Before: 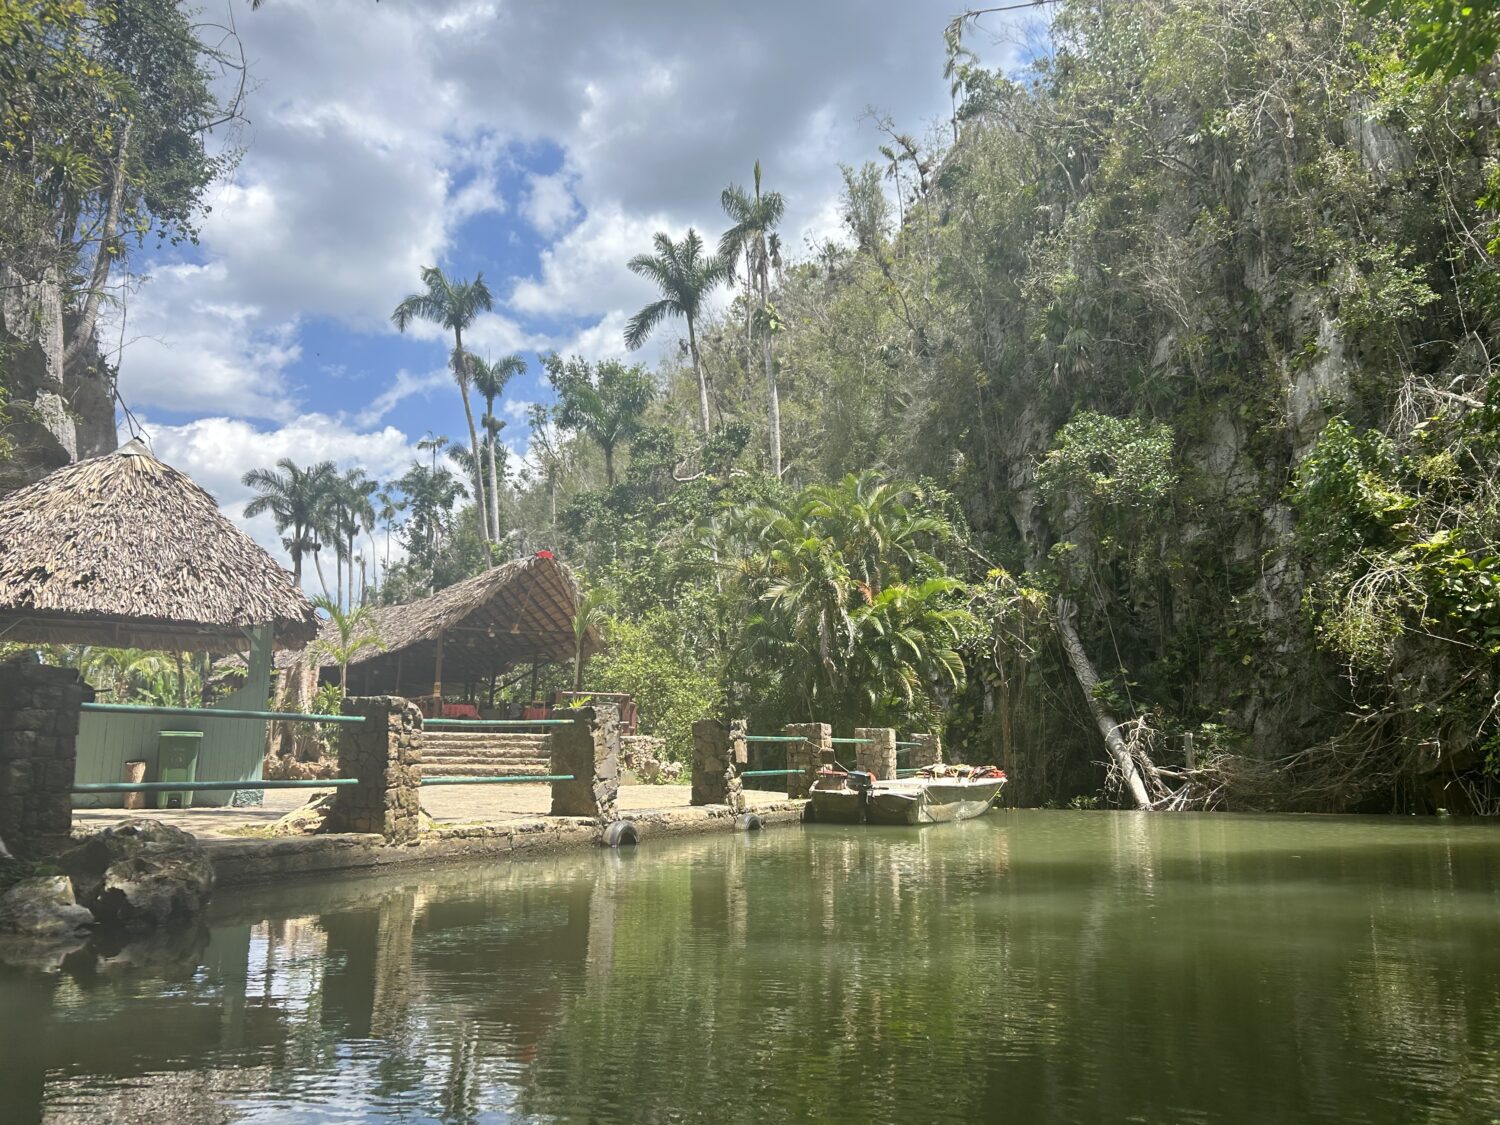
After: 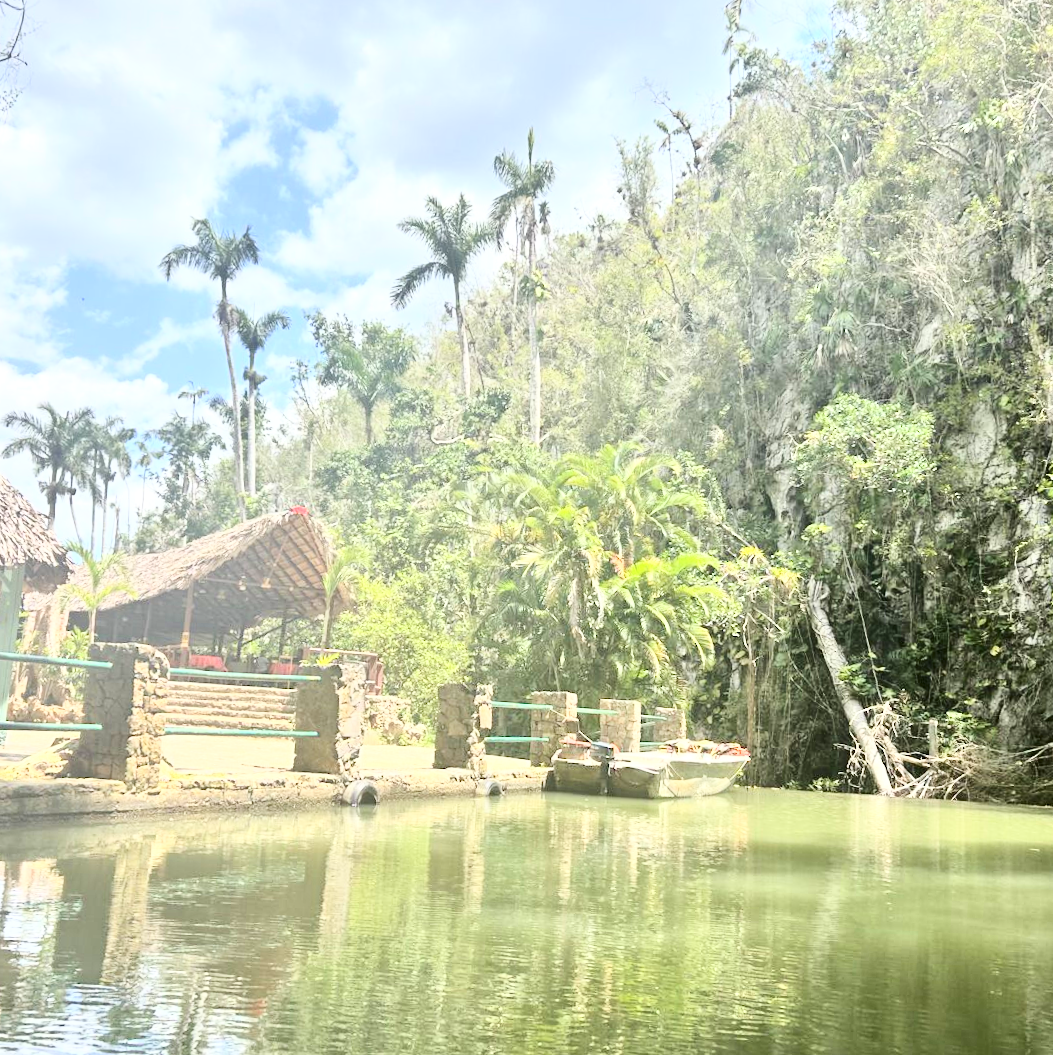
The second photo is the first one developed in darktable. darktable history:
base curve: curves: ch0 [(0, 0) (0.579, 0.807) (1, 1)]
contrast brightness saturation: contrast 0.291
crop and rotate: angle -2.87°, left 14.244%, top 0.017%, right 10.931%, bottom 0.042%
exposure: exposure 0.195 EV, compensate highlight preservation false
tone equalizer: -7 EV 0.151 EV, -6 EV 0.608 EV, -5 EV 1.16 EV, -4 EV 1.3 EV, -3 EV 1.18 EV, -2 EV 0.6 EV, -1 EV 0.157 EV, mask exposure compensation -0.51 EV
